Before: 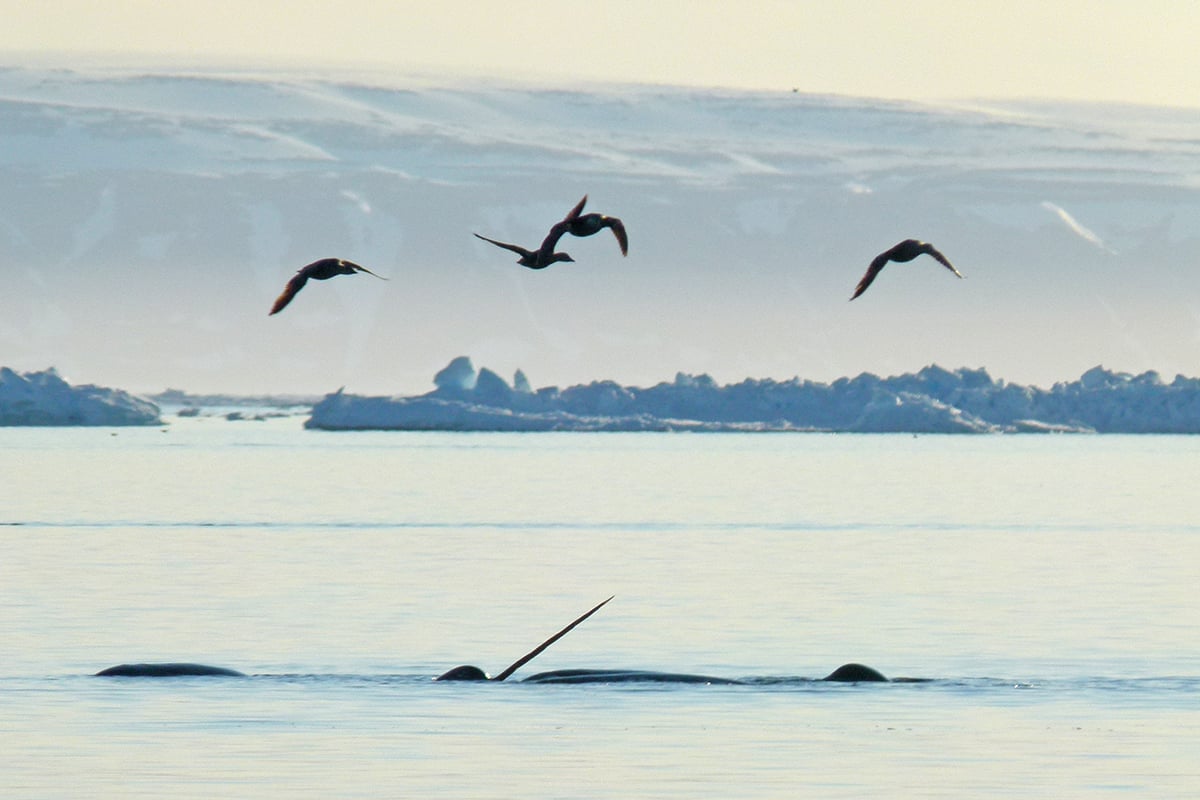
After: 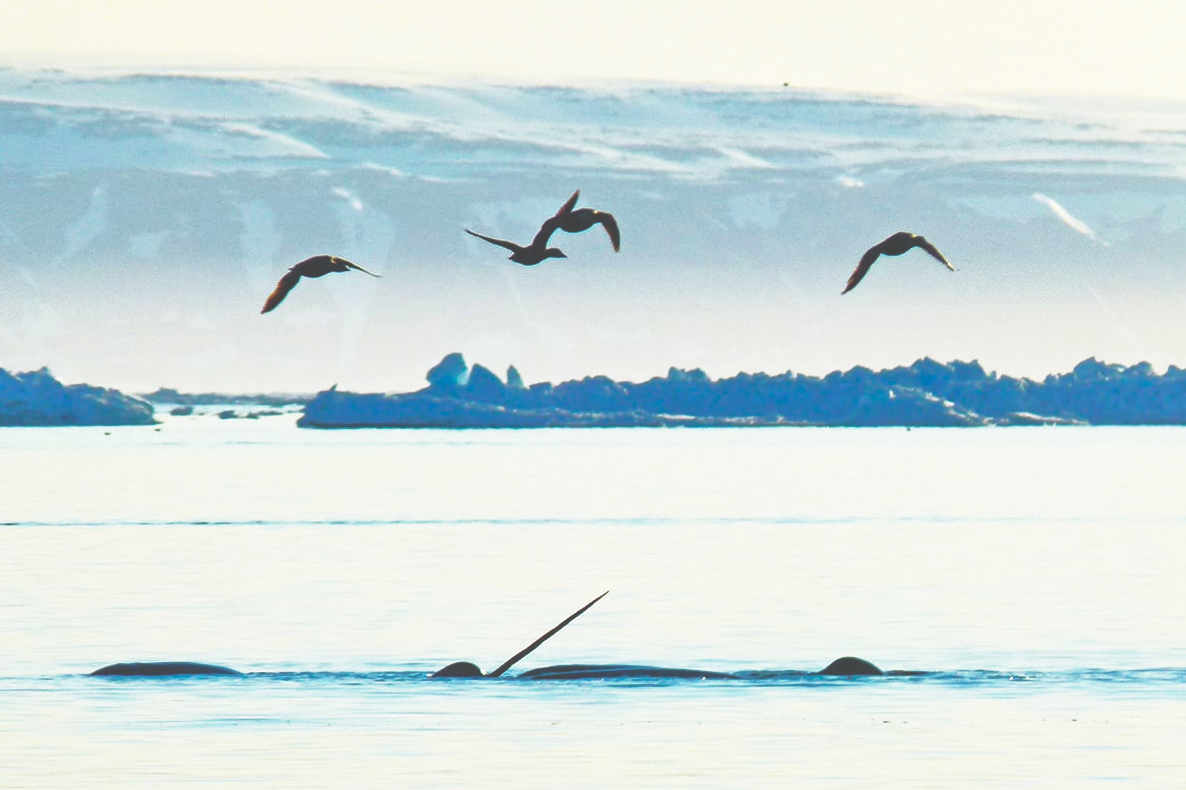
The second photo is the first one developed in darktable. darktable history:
rotate and perspective: rotation -0.45°, automatic cropping original format, crop left 0.008, crop right 0.992, crop top 0.012, crop bottom 0.988
base curve: curves: ch0 [(0, 0.036) (0.007, 0.037) (0.604, 0.887) (1, 1)], preserve colors none
shadows and highlights: on, module defaults
color balance: output saturation 120%
